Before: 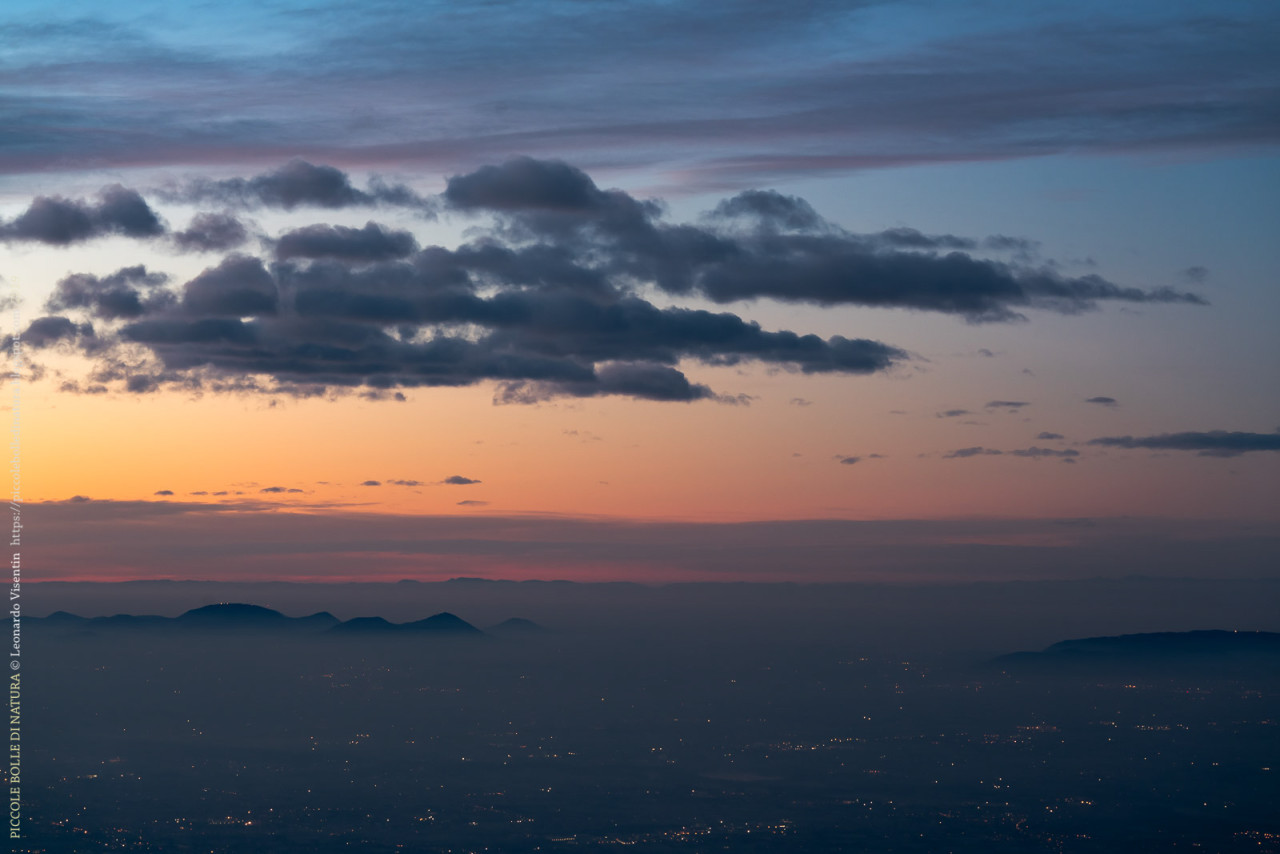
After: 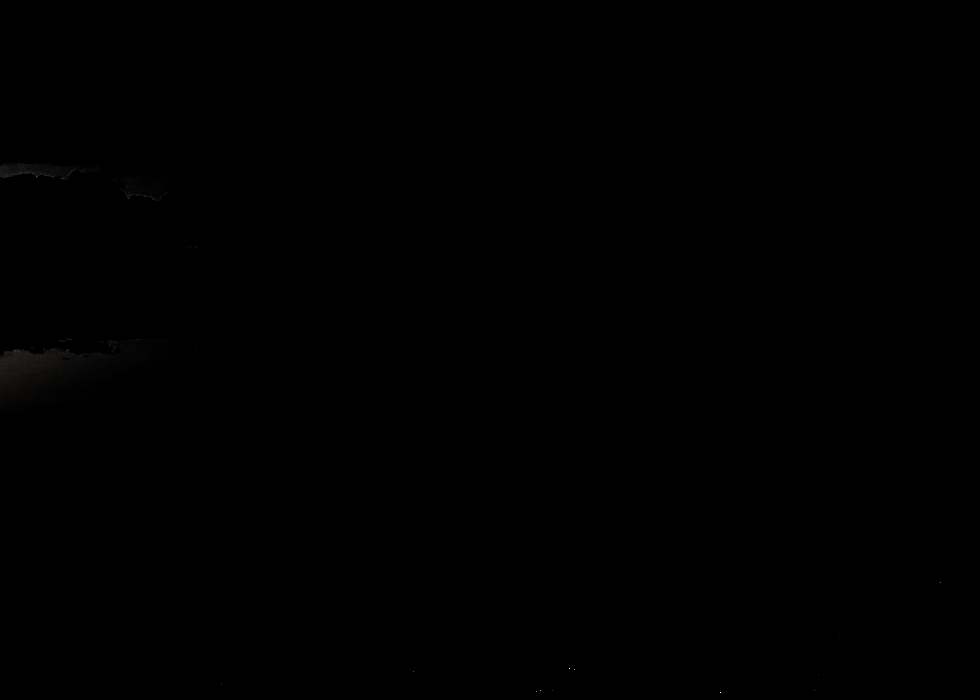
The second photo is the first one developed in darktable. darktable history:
sharpen: amount 0.55
levels: levels [0.721, 0.937, 0.997]
crop: left 23.095%, top 5.827%, bottom 11.854%
local contrast: highlights 115%, shadows 42%, detail 293%
shadows and highlights: shadows 43.71, white point adjustment -1.46, soften with gaussian
tone curve: curves: ch0 [(0, 0) (0.915, 0.89) (1, 1)]
contrast brightness saturation: contrast 0.05, brightness 0.06, saturation 0.01
